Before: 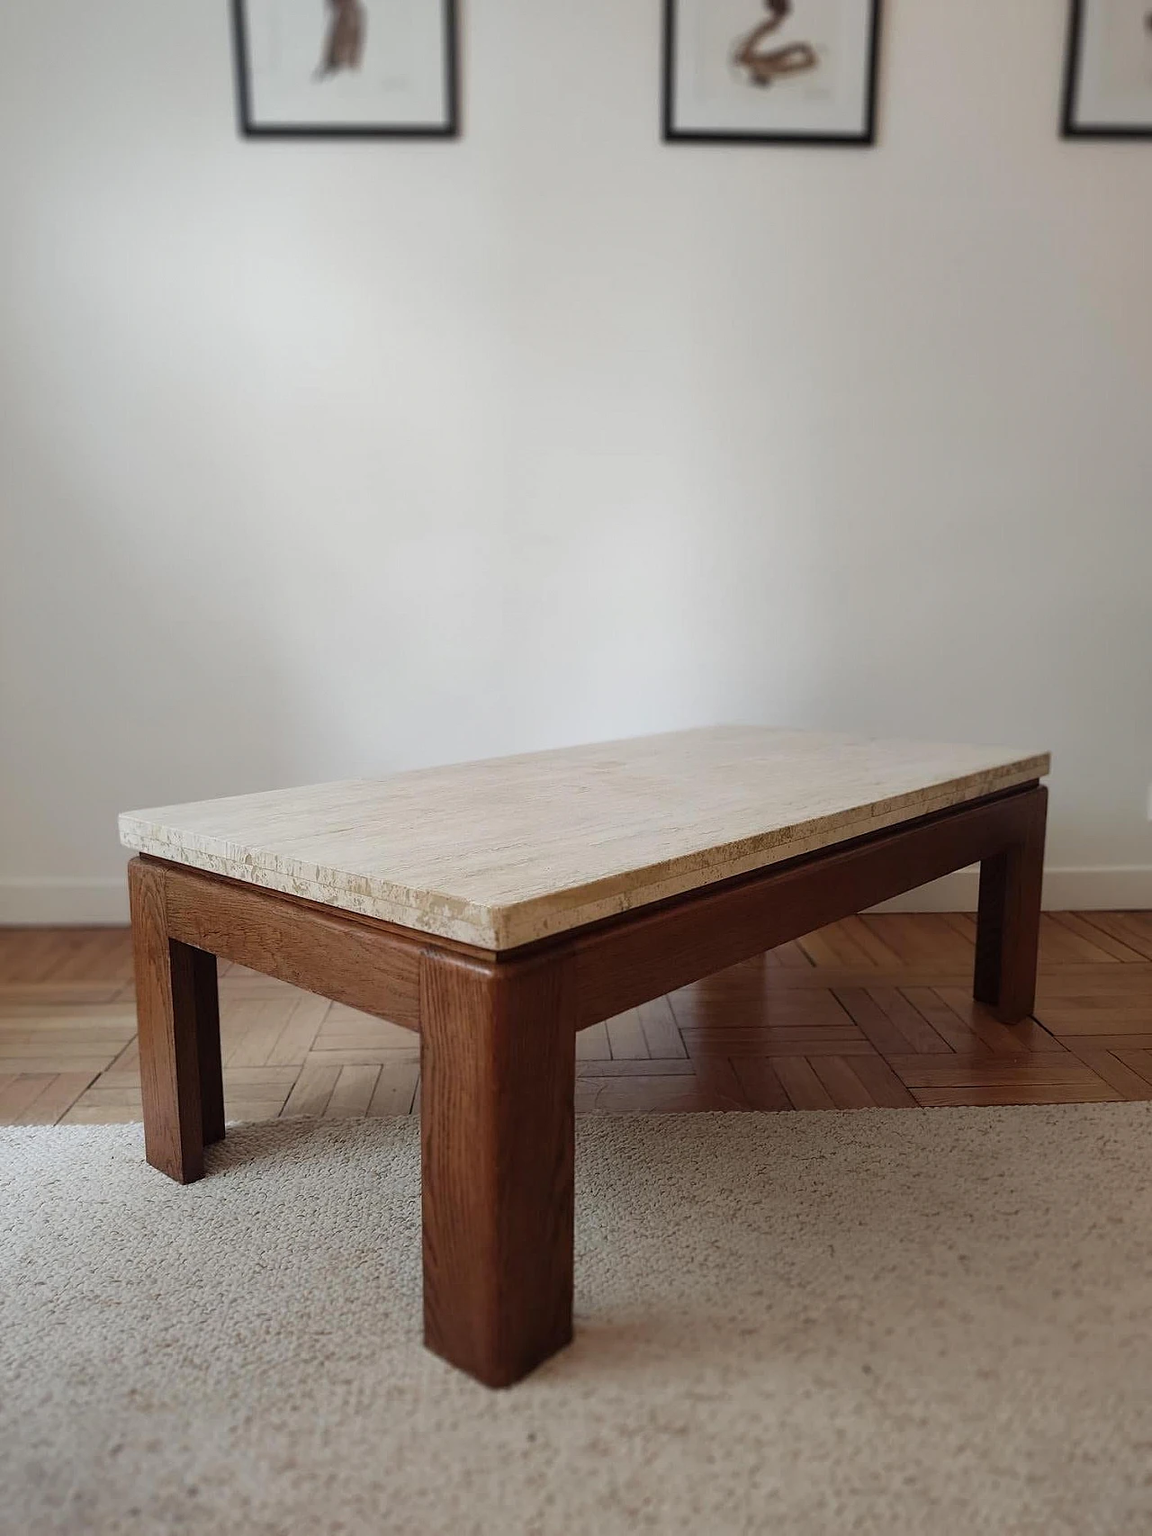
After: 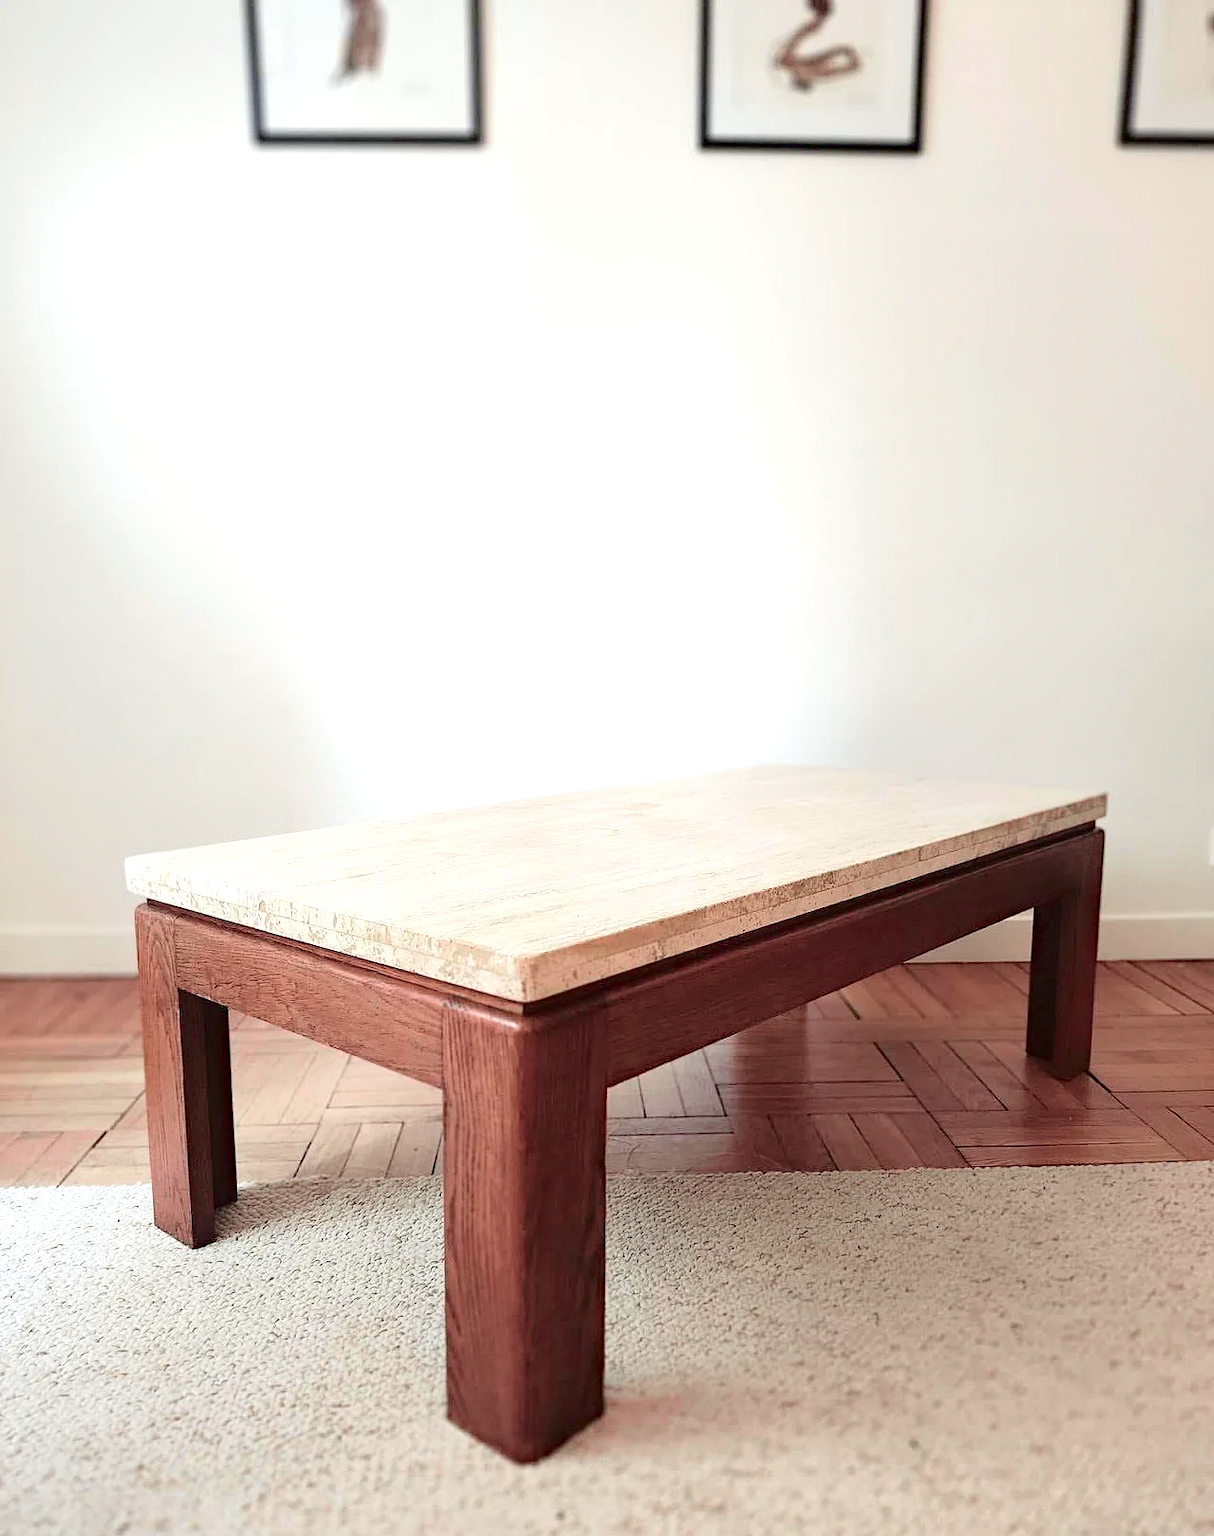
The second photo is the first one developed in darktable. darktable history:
crop and rotate: top 0.007%, bottom 5.126%
haze removal: compatibility mode true, adaptive false
exposure: black level correction 0, exposure 1.453 EV, compensate exposure bias true, compensate highlight preservation false
tone curve: curves: ch0 [(0, 0.009) (0.105, 0.069) (0.195, 0.154) (0.289, 0.278) (0.384, 0.391) (0.513, 0.53) (0.66, 0.667) (0.895, 0.863) (1, 0.919)]; ch1 [(0, 0) (0.161, 0.092) (0.35, 0.33) (0.403, 0.395) (0.456, 0.469) (0.502, 0.499) (0.519, 0.514) (0.576, 0.587) (0.642, 0.645) (0.701, 0.742) (1, 0.942)]; ch2 [(0, 0) (0.371, 0.362) (0.437, 0.437) (0.501, 0.5) (0.53, 0.528) (0.569, 0.551) (0.619, 0.58) (0.883, 0.752) (1, 0.929)], color space Lab, independent channels, preserve colors none
